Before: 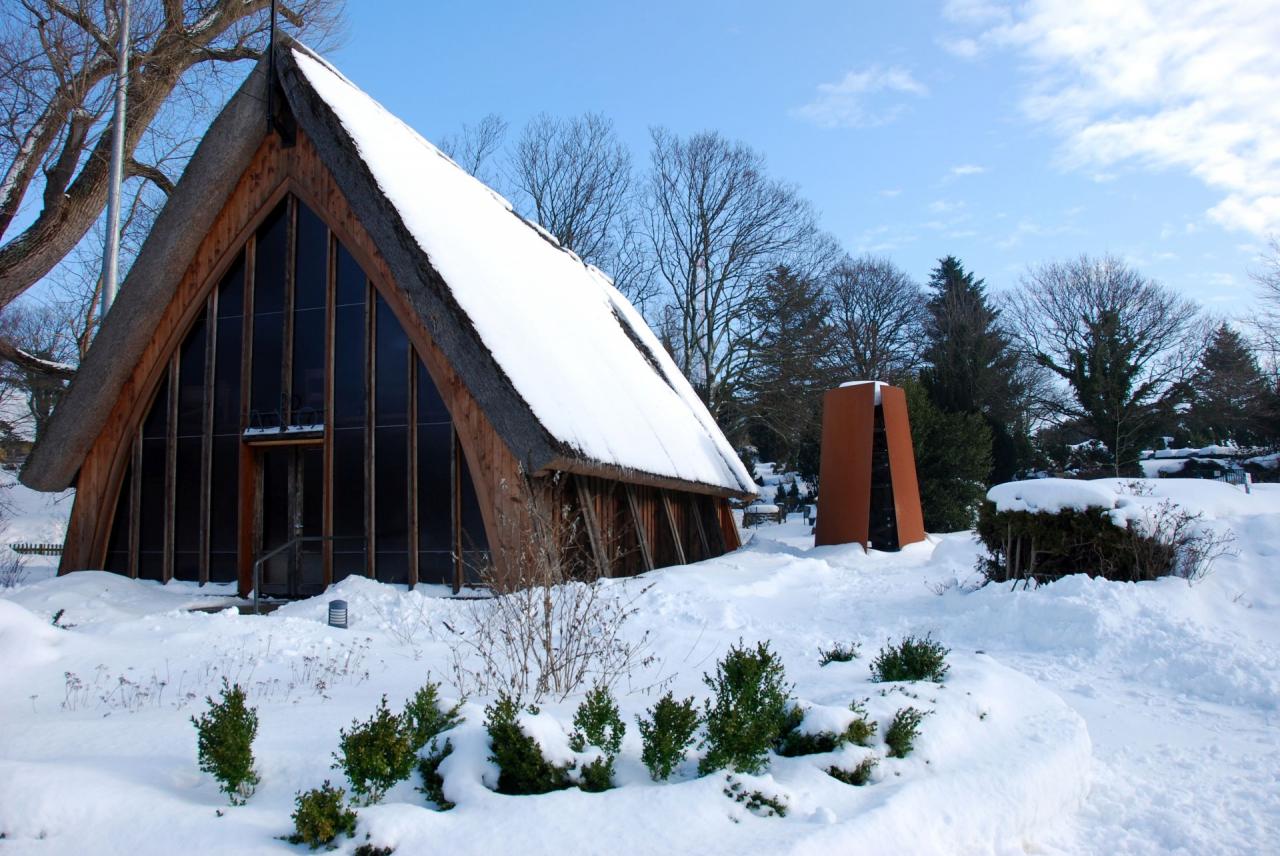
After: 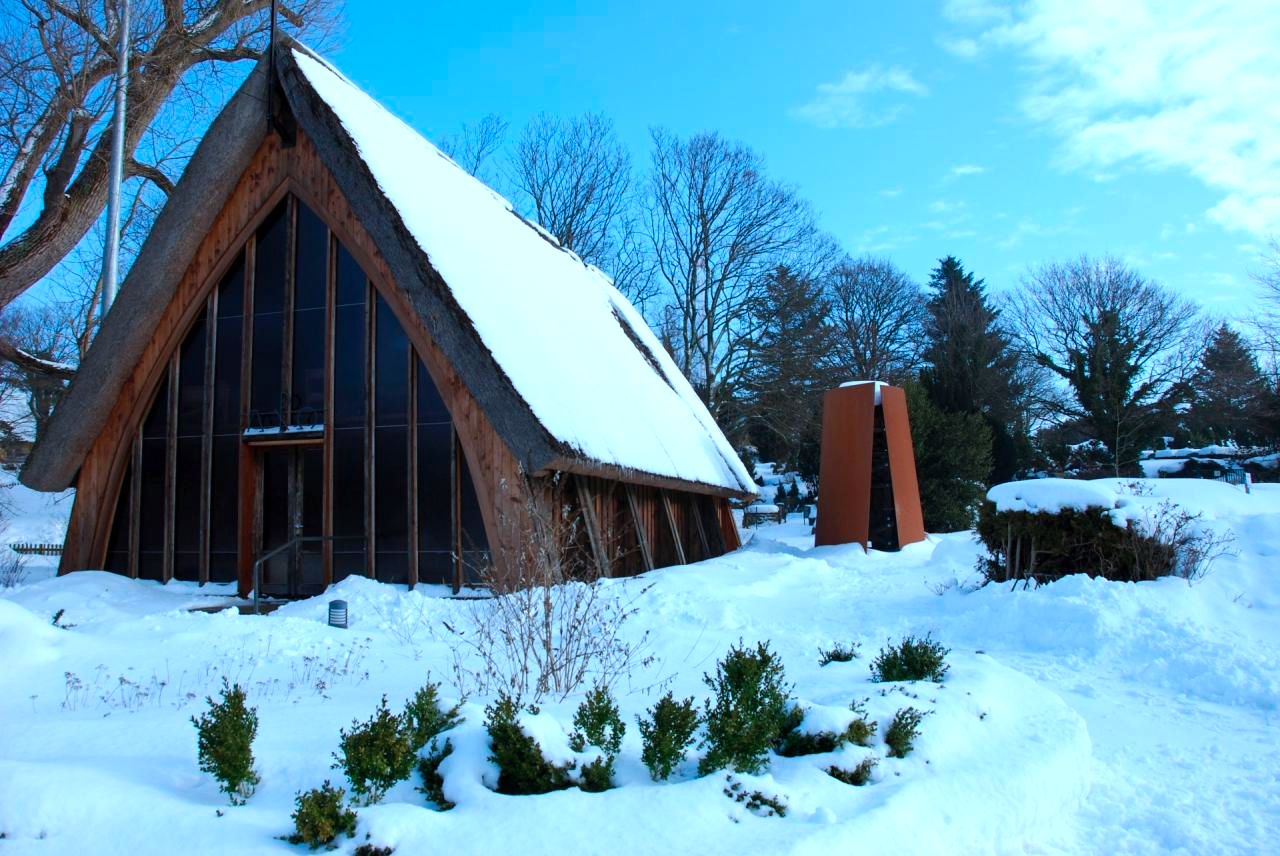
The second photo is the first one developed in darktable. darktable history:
color correction: highlights a* -9.42, highlights b* -22.48
color balance rgb: linear chroma grading › global chroma 8.935%, perceptual saturation grading › global saturation 0.003%, perceptual brilliance grading › global brilliance 3.901%
